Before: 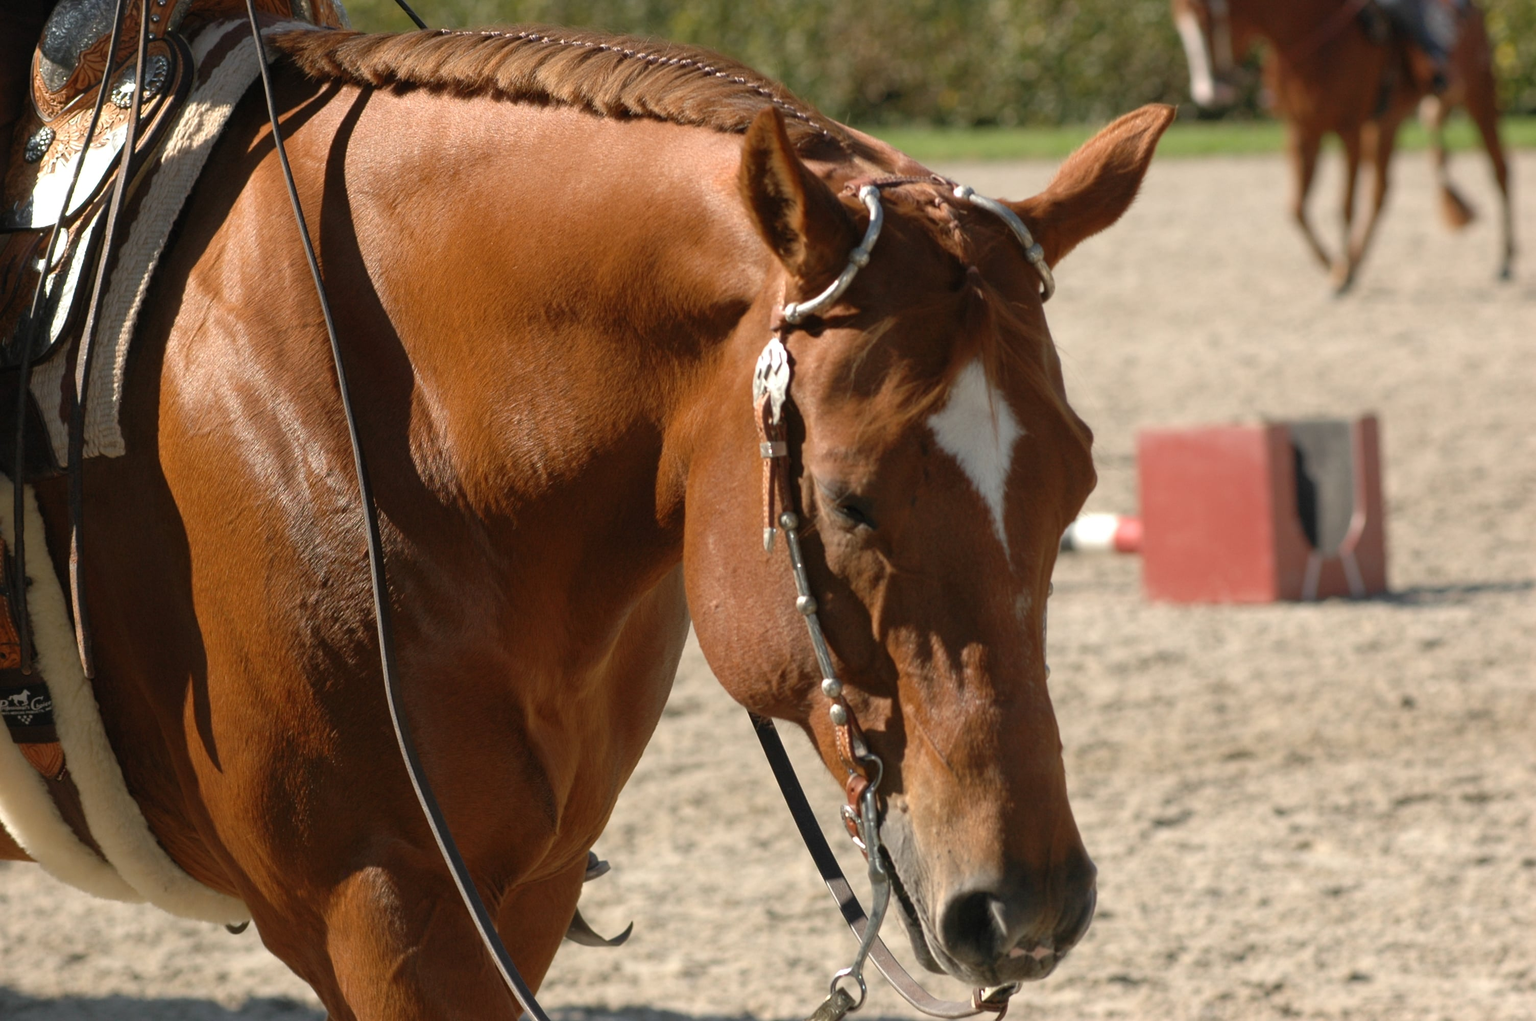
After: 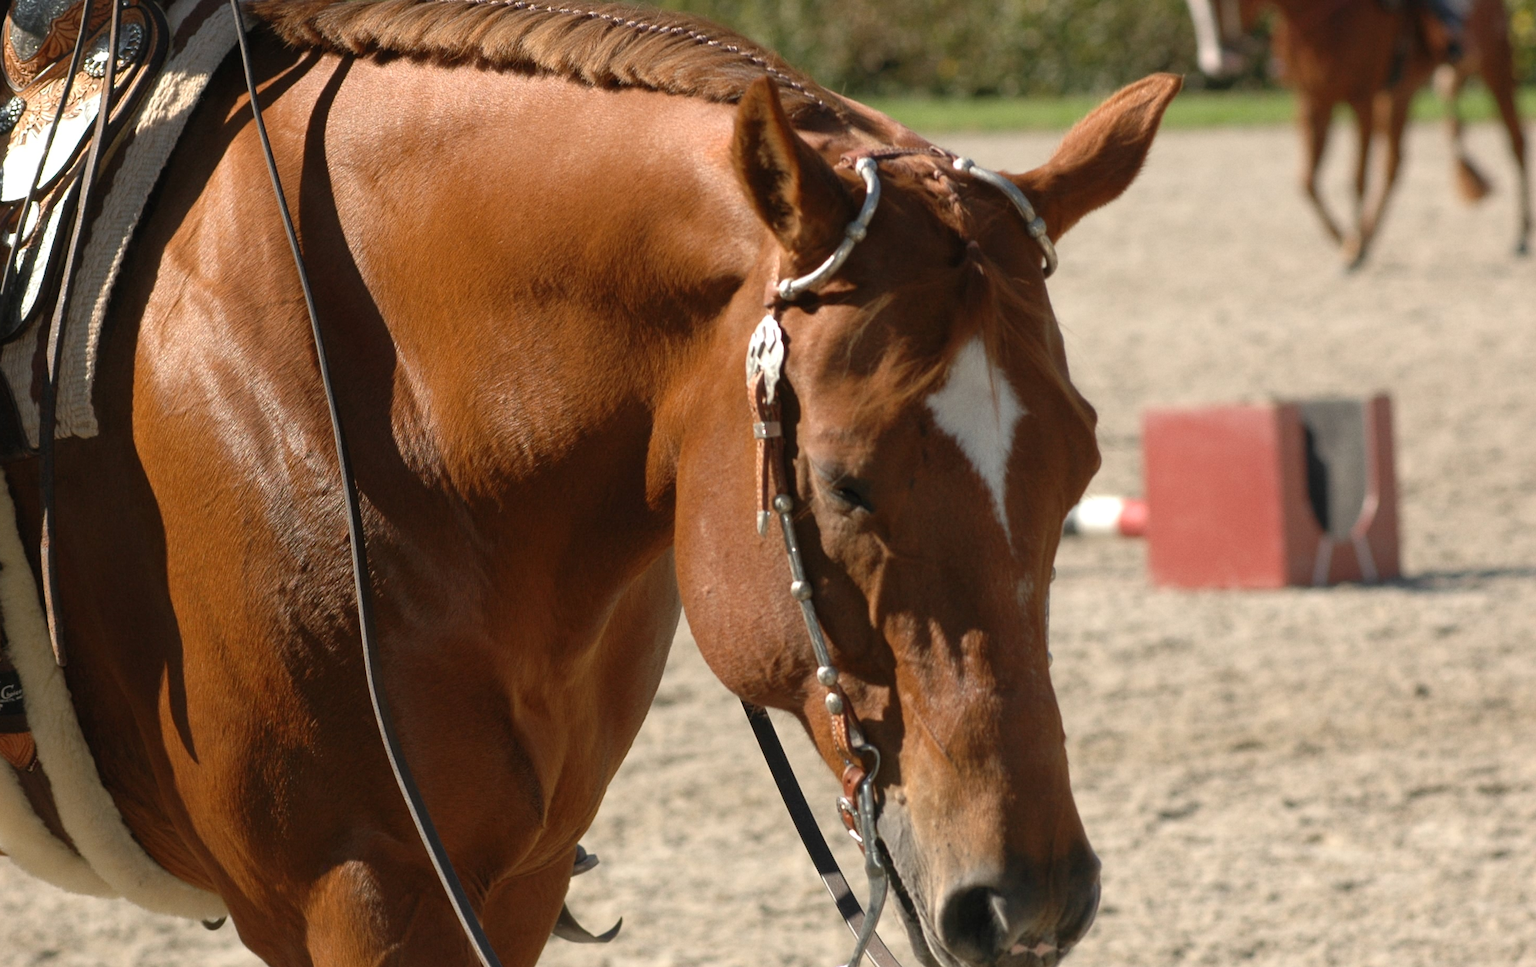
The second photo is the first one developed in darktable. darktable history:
crop: left 1.964%, top 3.251%, right 1.122%, bottom 4.933%
grain: coarseness 14.57 ISO, strength 8.8%
tone equalizer: on, module defaults
